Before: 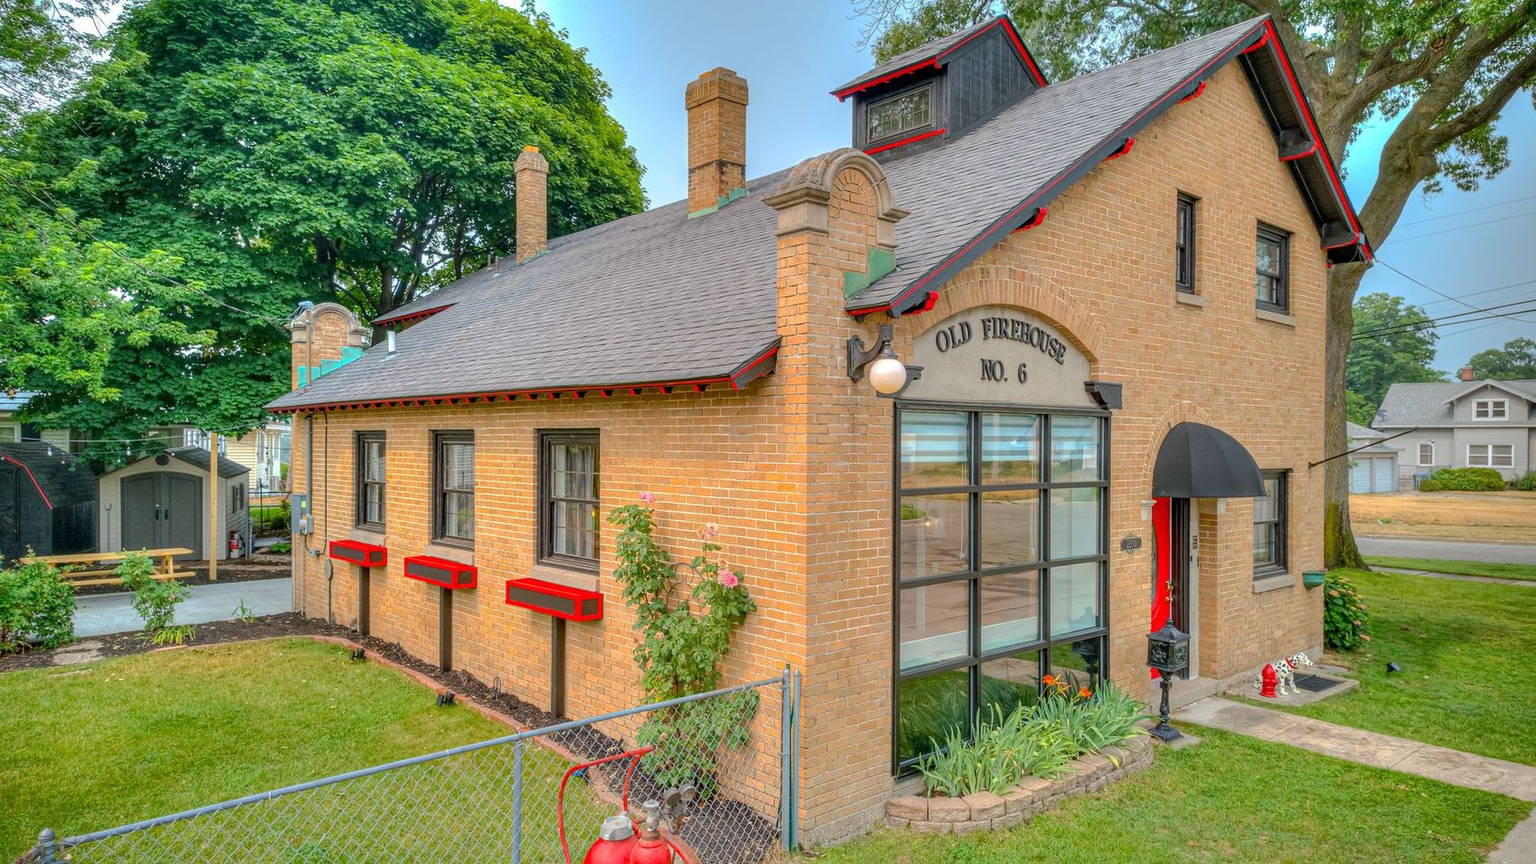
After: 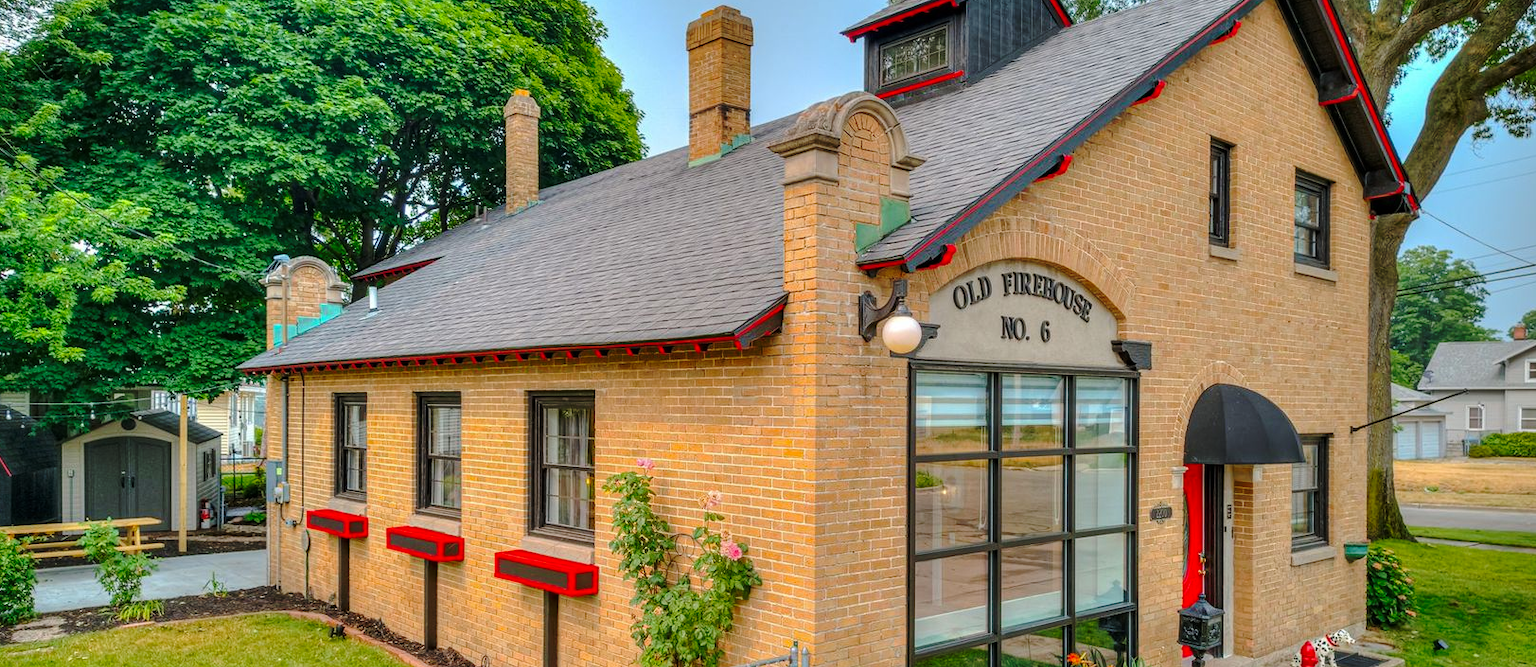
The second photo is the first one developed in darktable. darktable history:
crop: left 2.737%, top 7.287%, right 3.421%, bottom 20.179%
base curve: curves: ch0 [(0, 0) (0.073, 0.04) (0.157, 0.139) (0.492, 0.492) (0.758, 0.758) (1, 1)], preserve colors none
